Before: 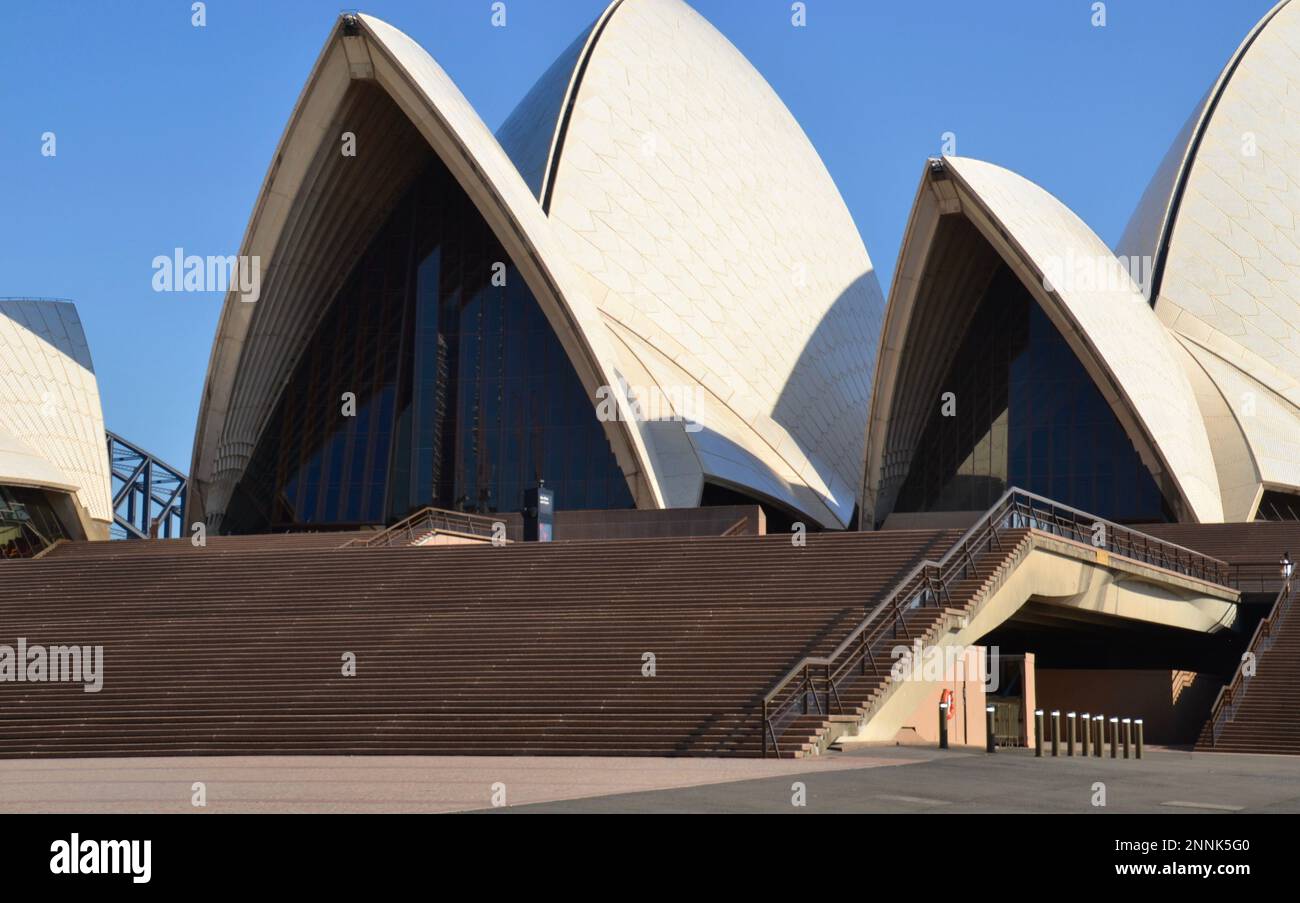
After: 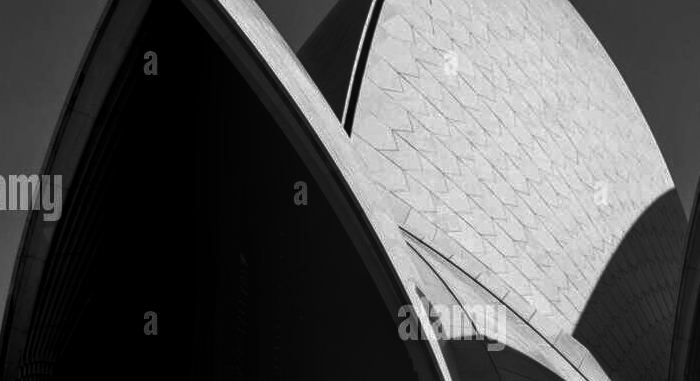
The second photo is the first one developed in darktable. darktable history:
local contrast: on, module defaults
crop: left 15.306%, top 9.065%, right 30.789%, bottom 48.638%
contrast brightness saturation: contrast 0.02, brightness -1, saturation -1
